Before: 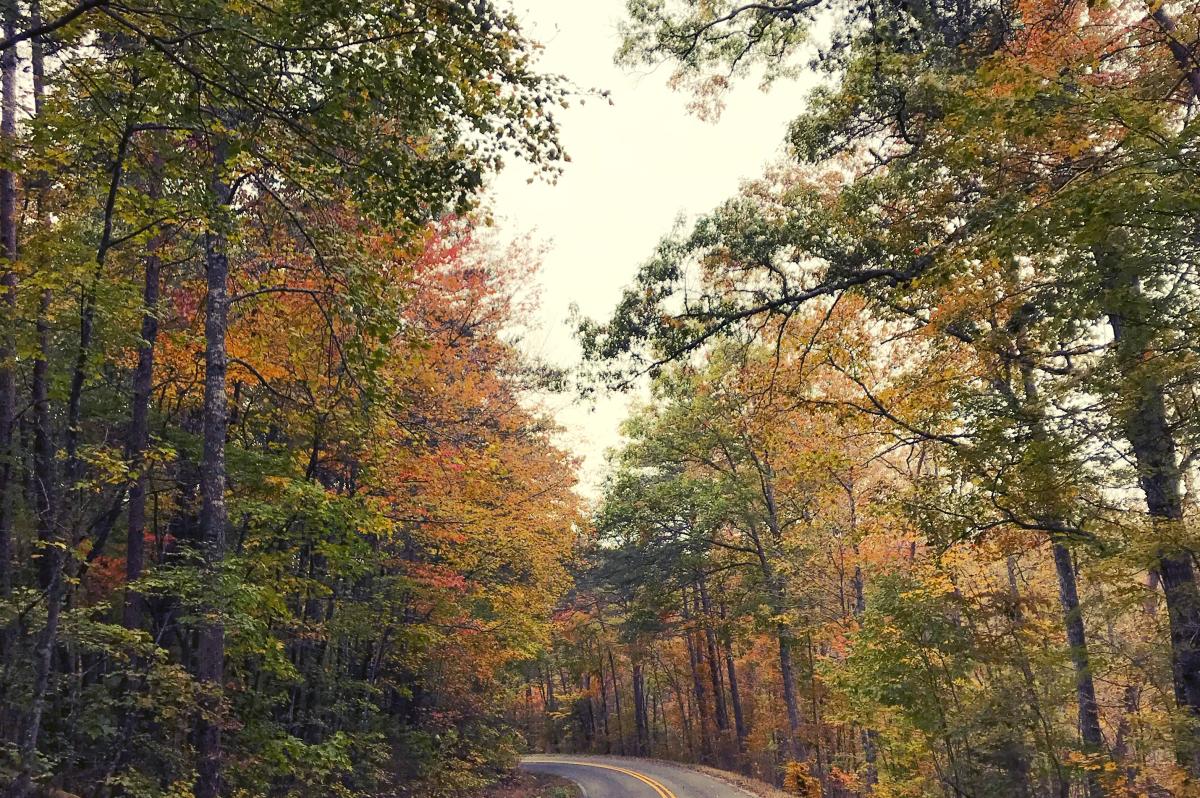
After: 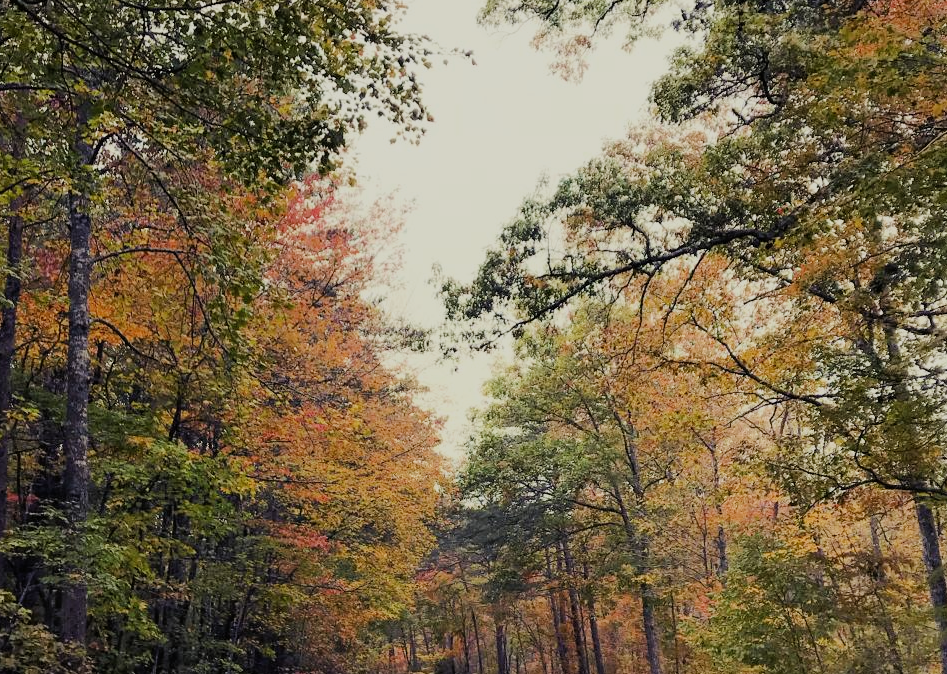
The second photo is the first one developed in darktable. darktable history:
crop: left 11.426%, top 5.065%, right 9.589%, bottom 10.455%
filmic rgb: black relative exposure -7.65 EV, white relative exposure 4.56 EV, hardness 3.61
